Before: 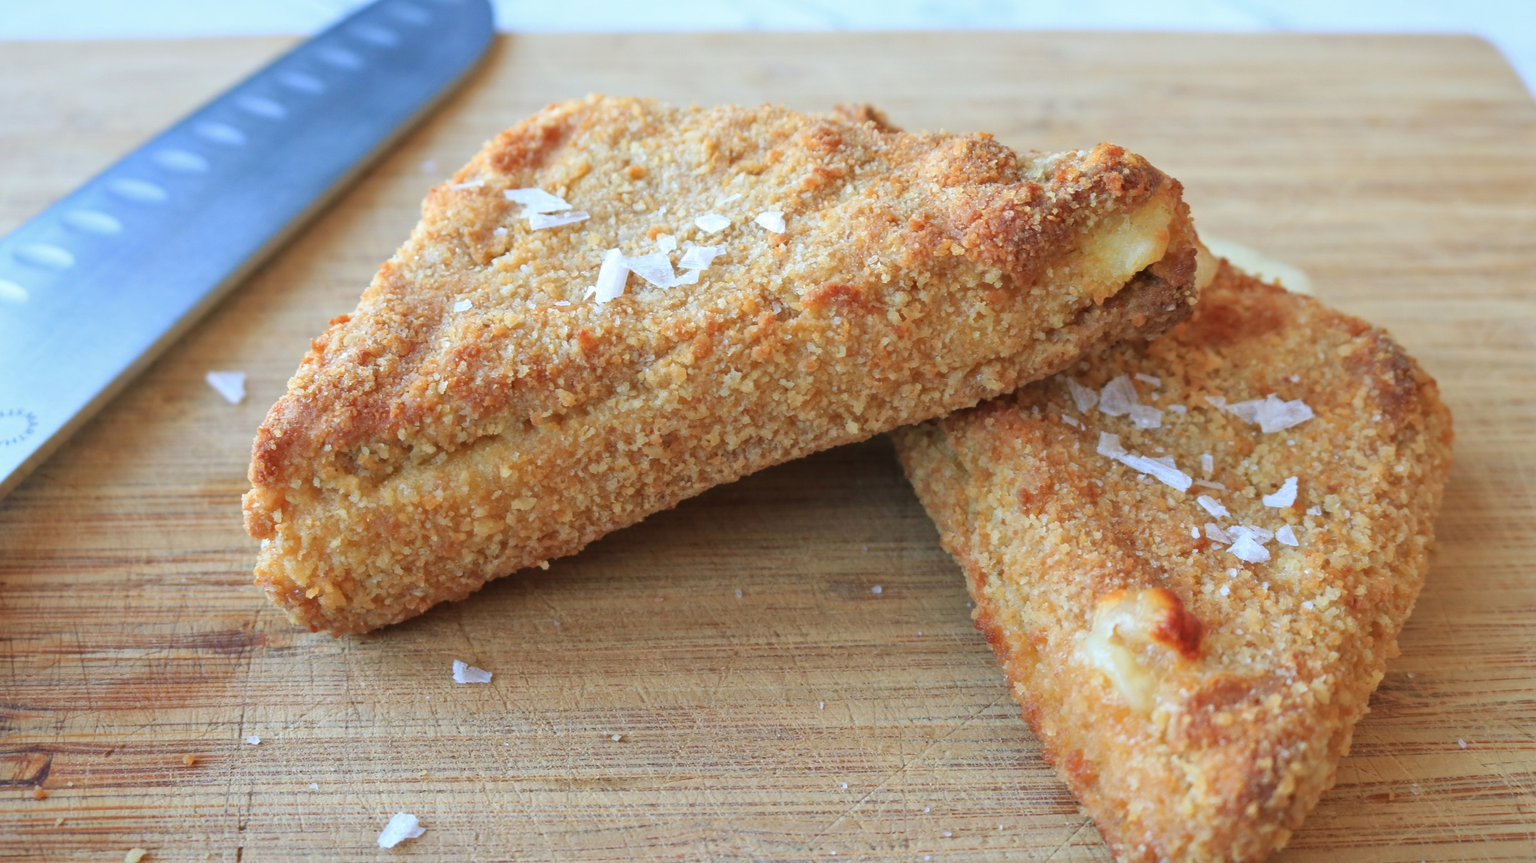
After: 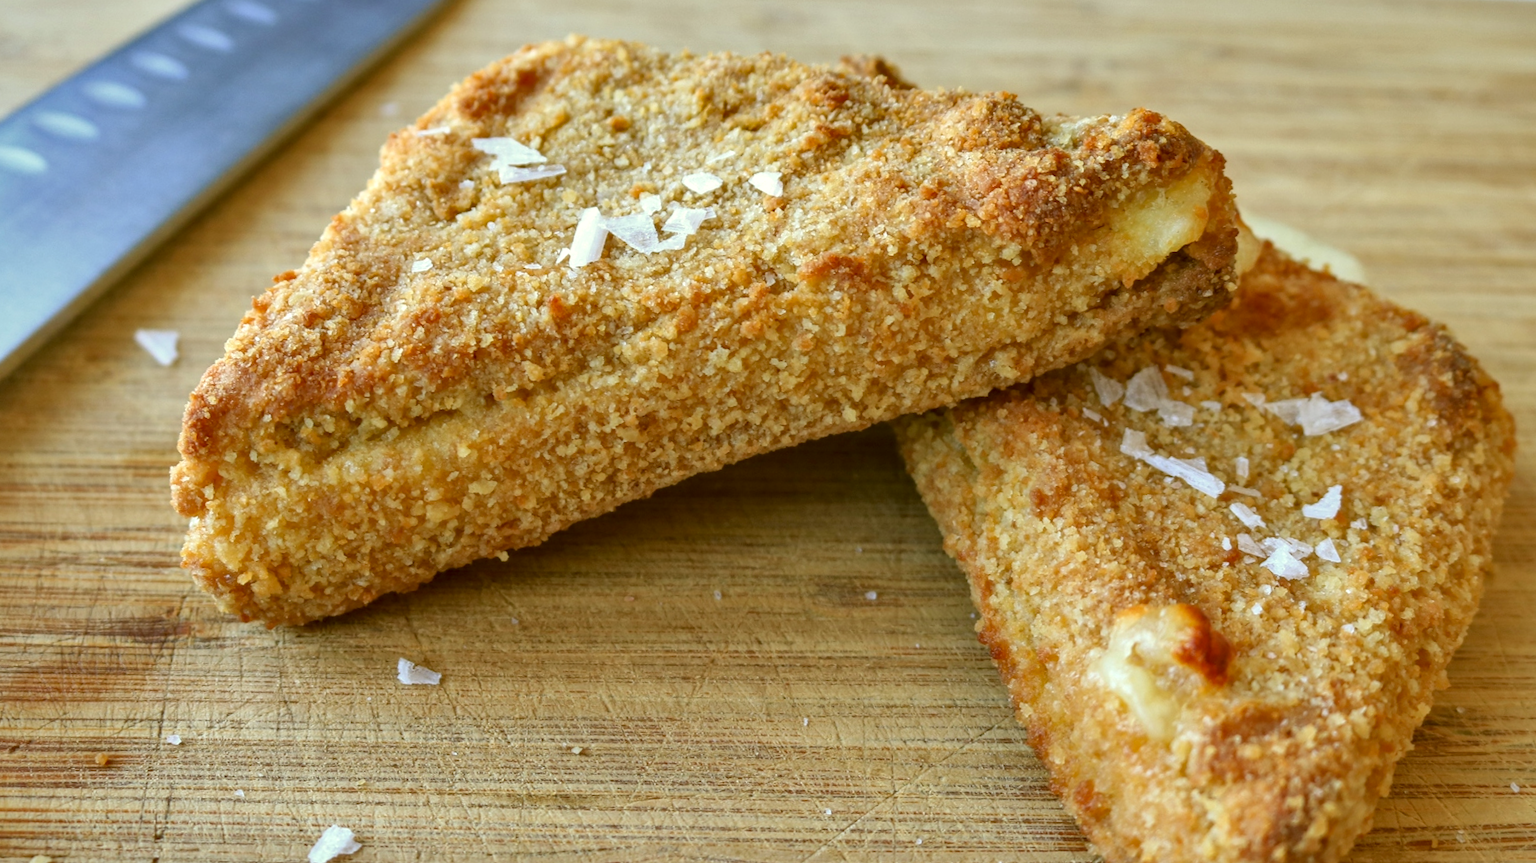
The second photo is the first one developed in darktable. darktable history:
local contrast: highlights 4%, shadows 4%, detail 133%
color correction: highlights a* -1.2, highlights b* 10.23, shadows a* 0.358, shadows b* 19.85
crop and rotate: angle -1.88°, left 3.104%, top 4.156%, right 1.589%, bottom 0.504%
shadows and highlights: low approximation 0.01, soften with gaussian
